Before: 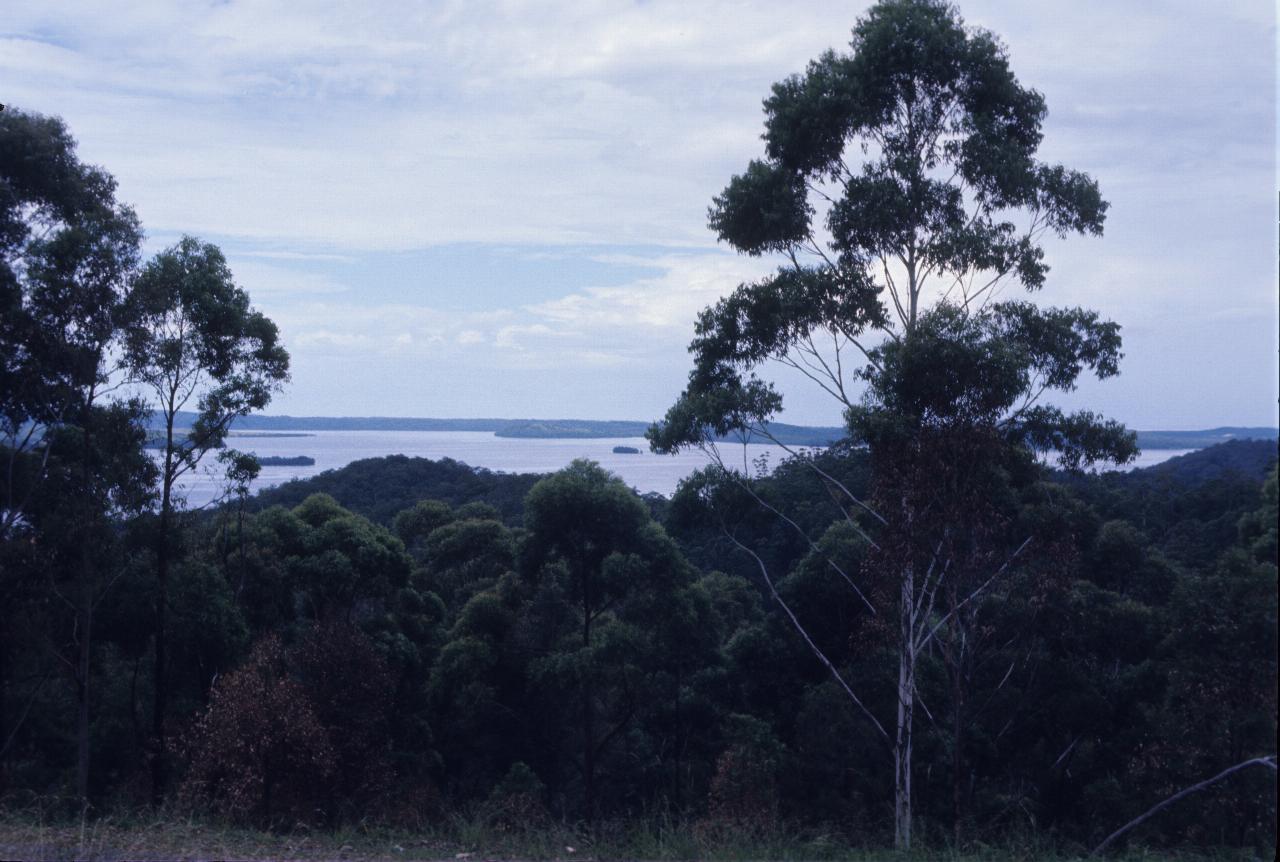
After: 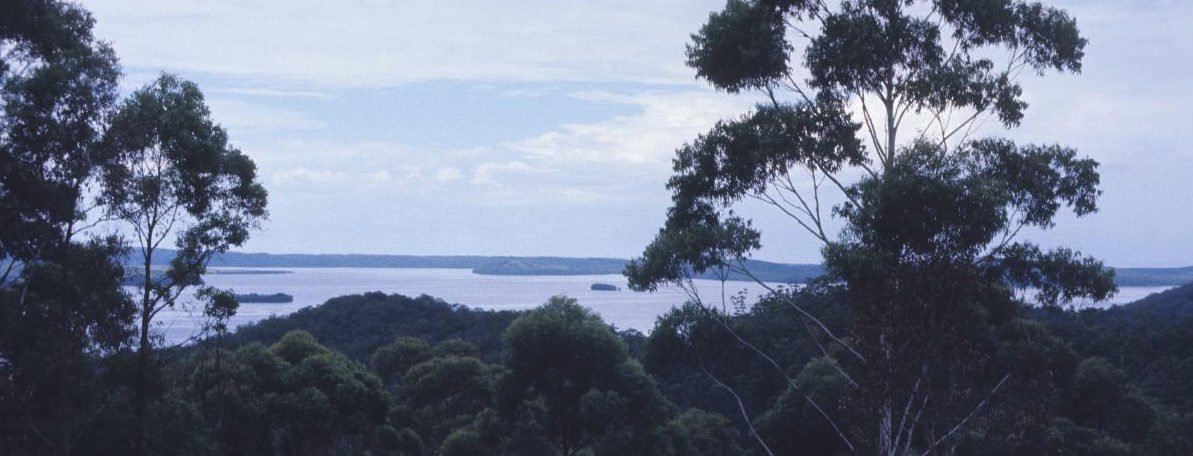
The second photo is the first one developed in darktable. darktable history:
exposure: black level correction -0.009, exposure 0.071 EV, compensate highlight preservation false
crop: left 1.783%, top 19.005%, right 4.939%, bottom 28.078%
